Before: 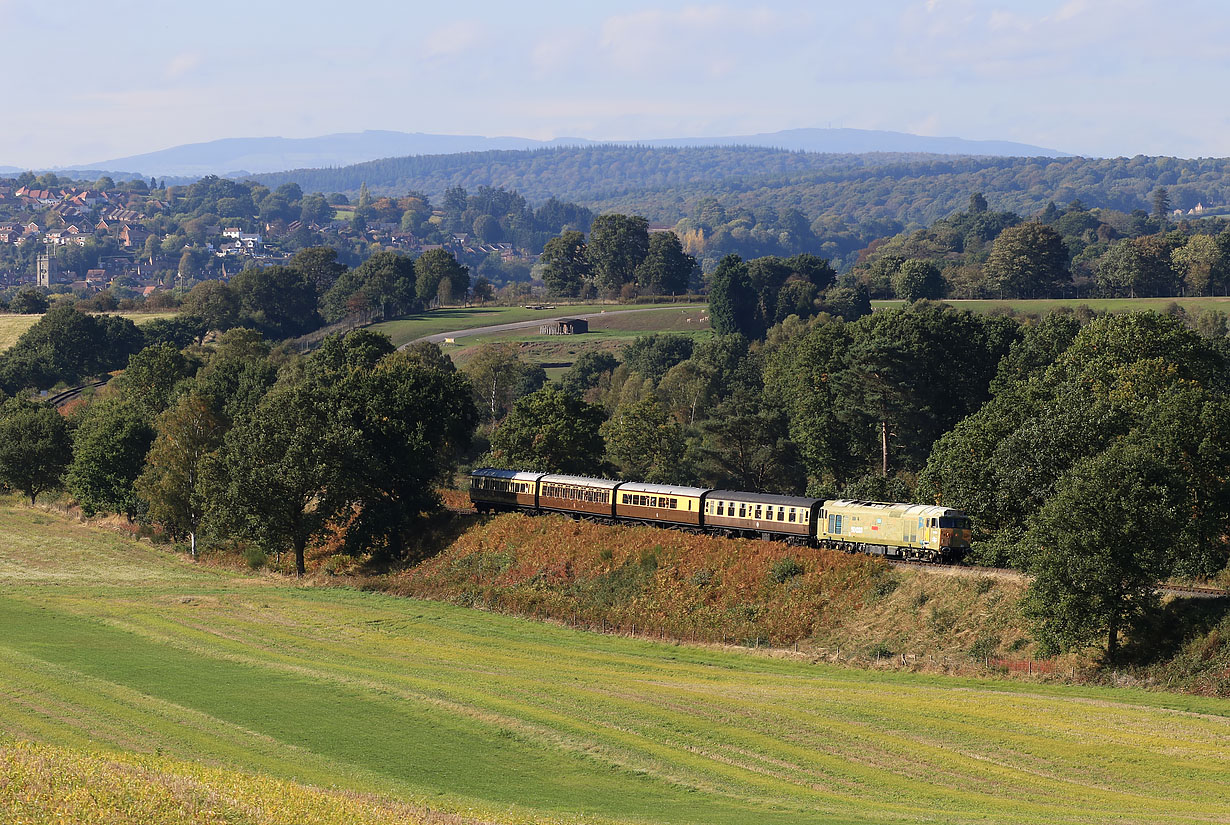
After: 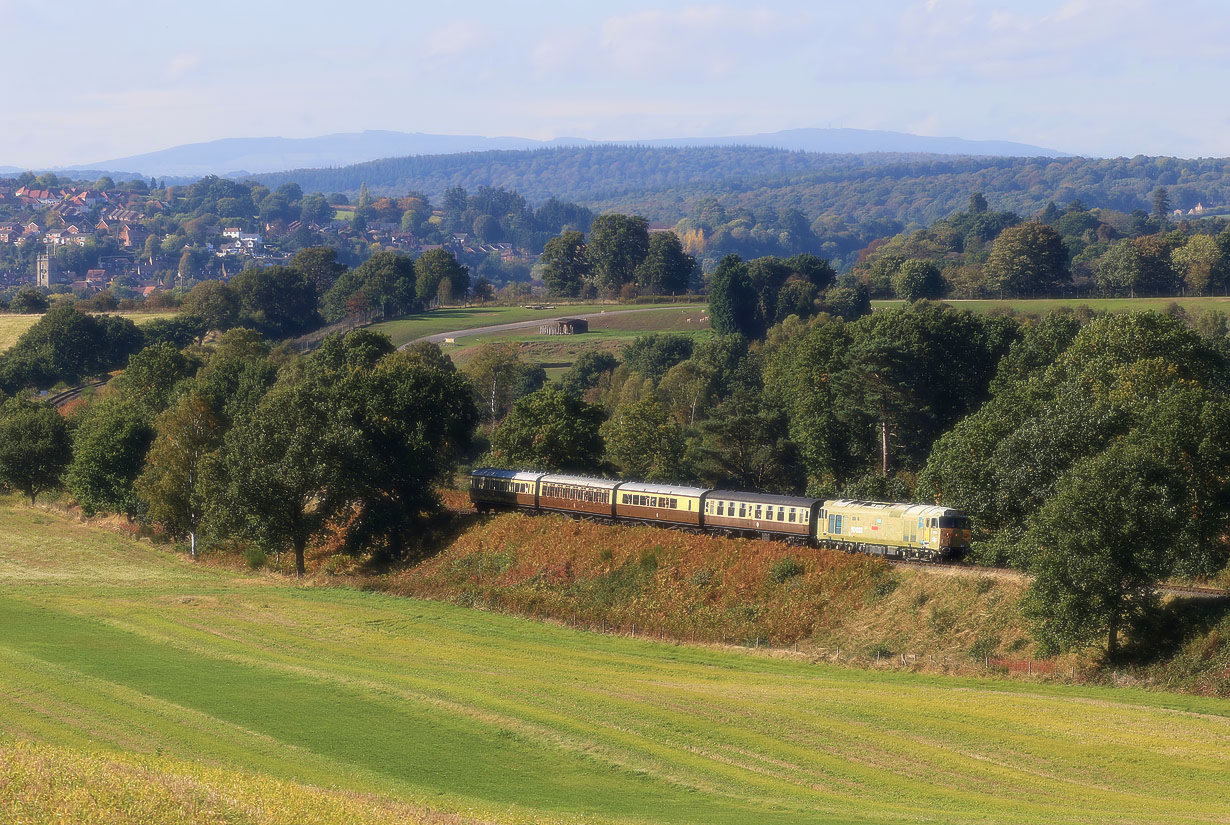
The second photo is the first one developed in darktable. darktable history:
white balance: red 1, blue 1
soften: size 19.52%, mix 20.32%
velvia: on, module defaults
